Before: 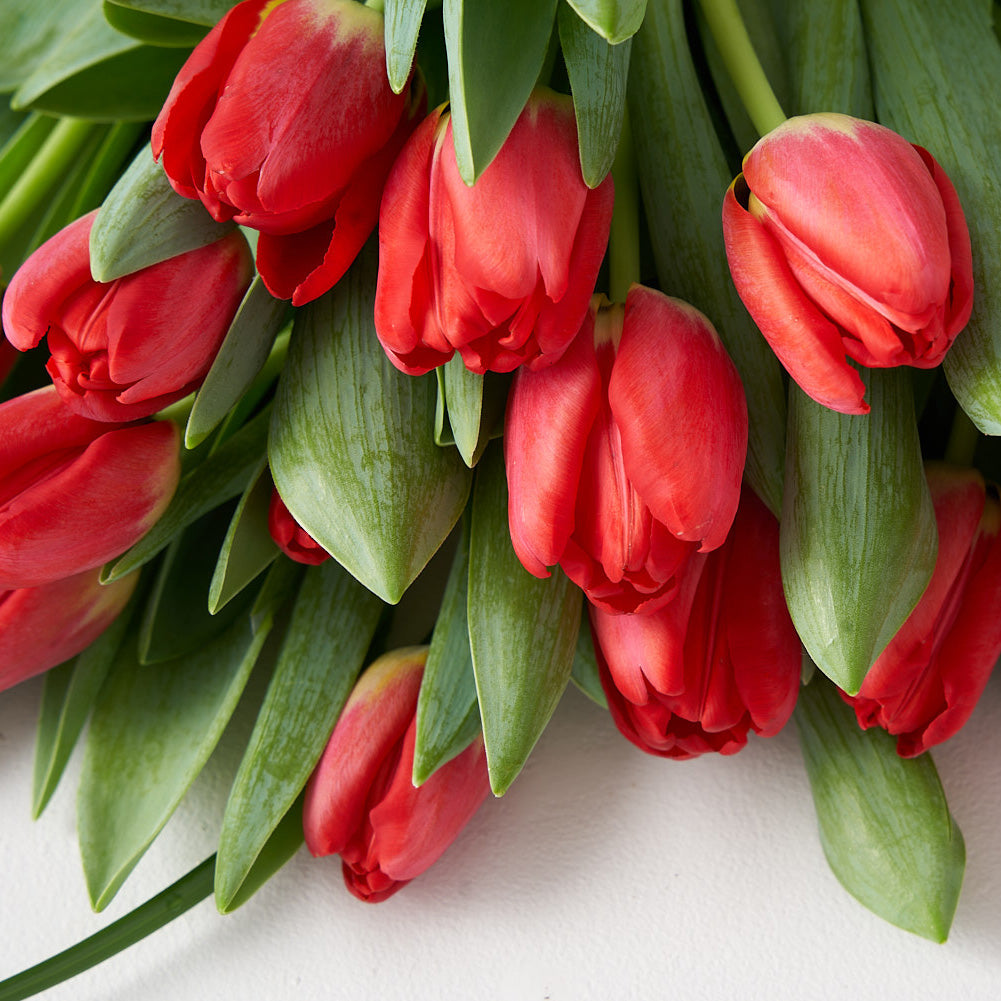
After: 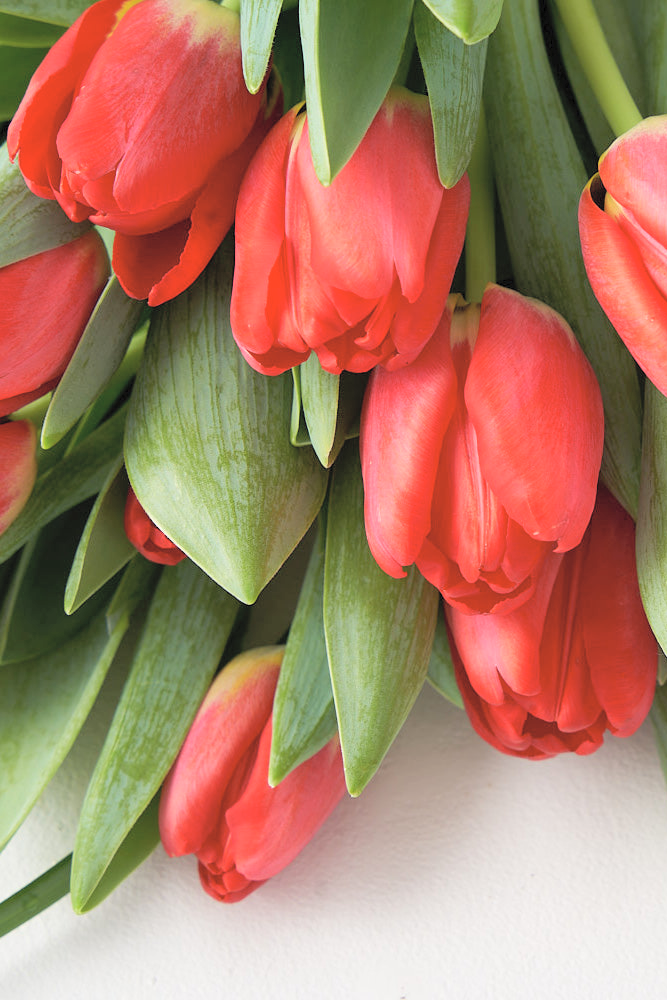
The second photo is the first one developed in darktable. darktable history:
tone equalizer: on, module defaults
contrast brightness saturation: brightness 0.273
crop and rotate: left 14.457%, right 18.89%
